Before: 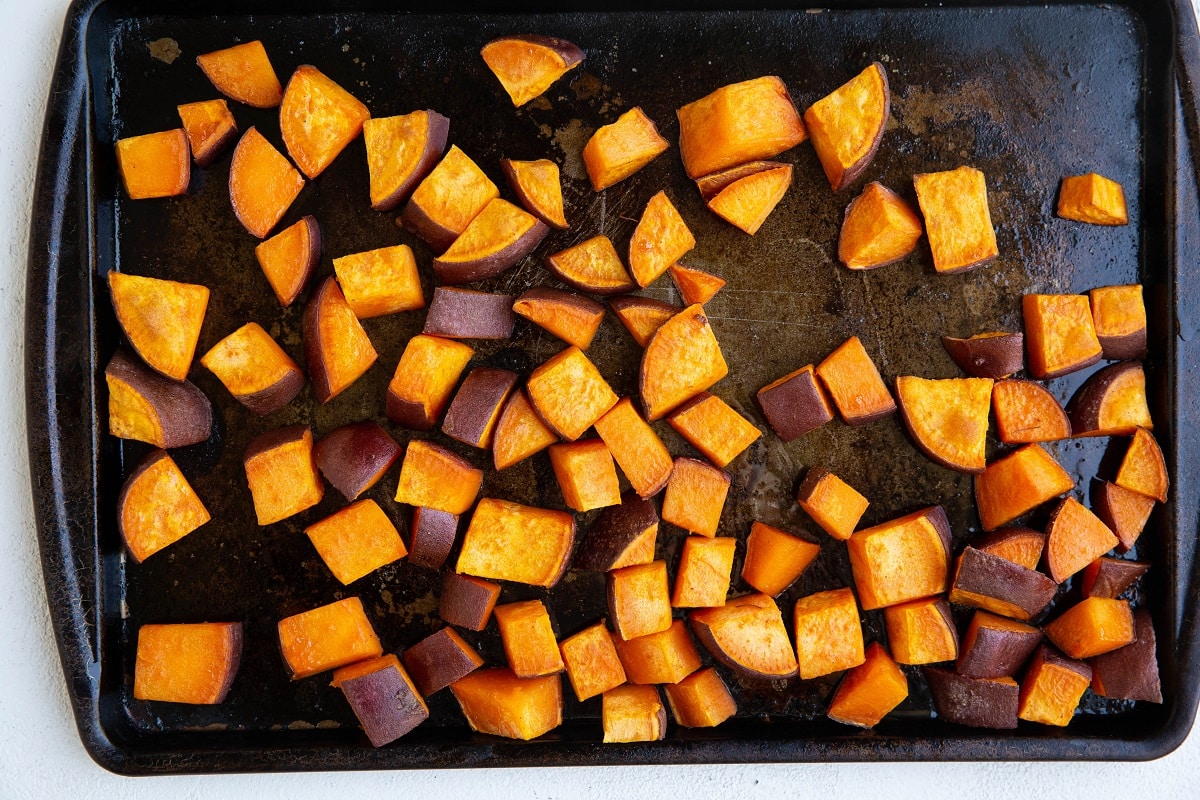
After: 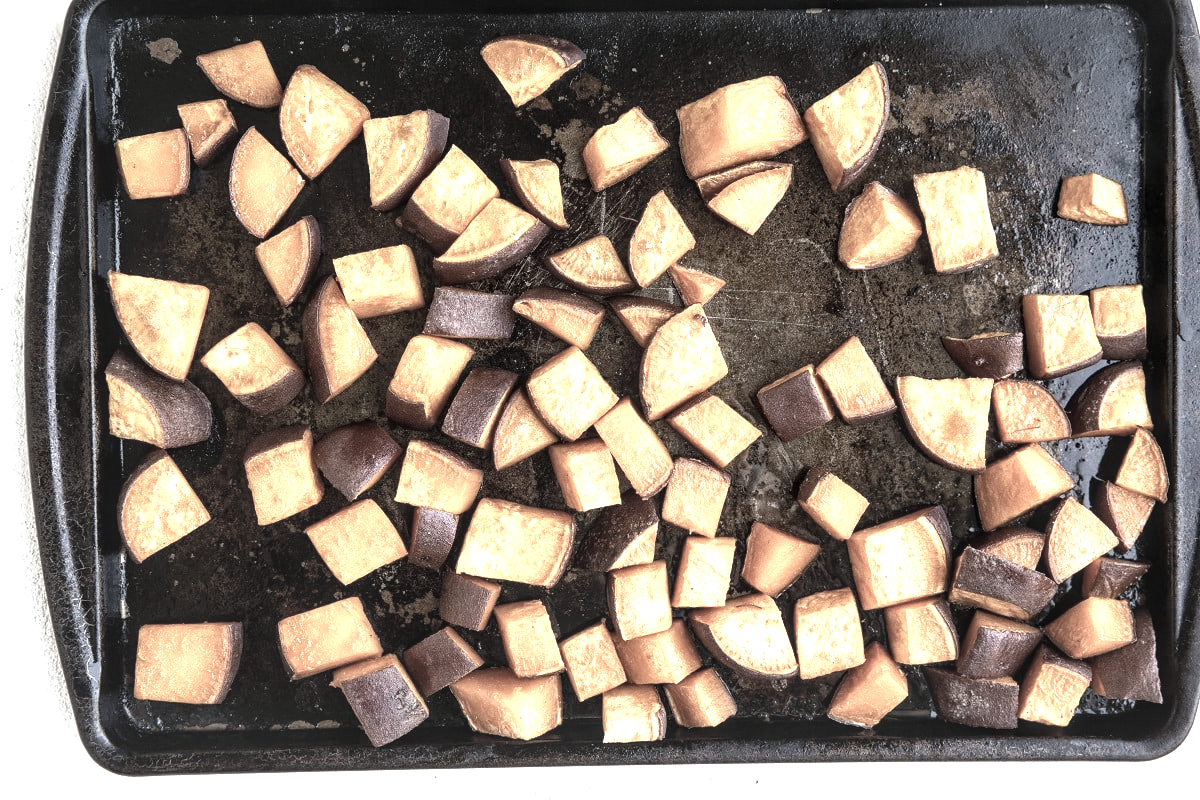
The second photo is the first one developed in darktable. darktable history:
local contrast: detail 130%
color correction: highlights b* 0.012, saturation 0.33
exposure: black level correction 0, exposure 0.954 EV, compensate highlight preservation false
tone equalizer: -8 EV 0 EV, -7 EV 0.002 EV, -6 EV -0.002 EV, -5 EV -0.012 EV, -4 EV -0.066 EV, -3 EV -0.198 EV, -2 EV -0.25 EV, -1 EV 0.088 EV, +0 EV 0.291 EV, mask exposure compensation -0.497 EV
